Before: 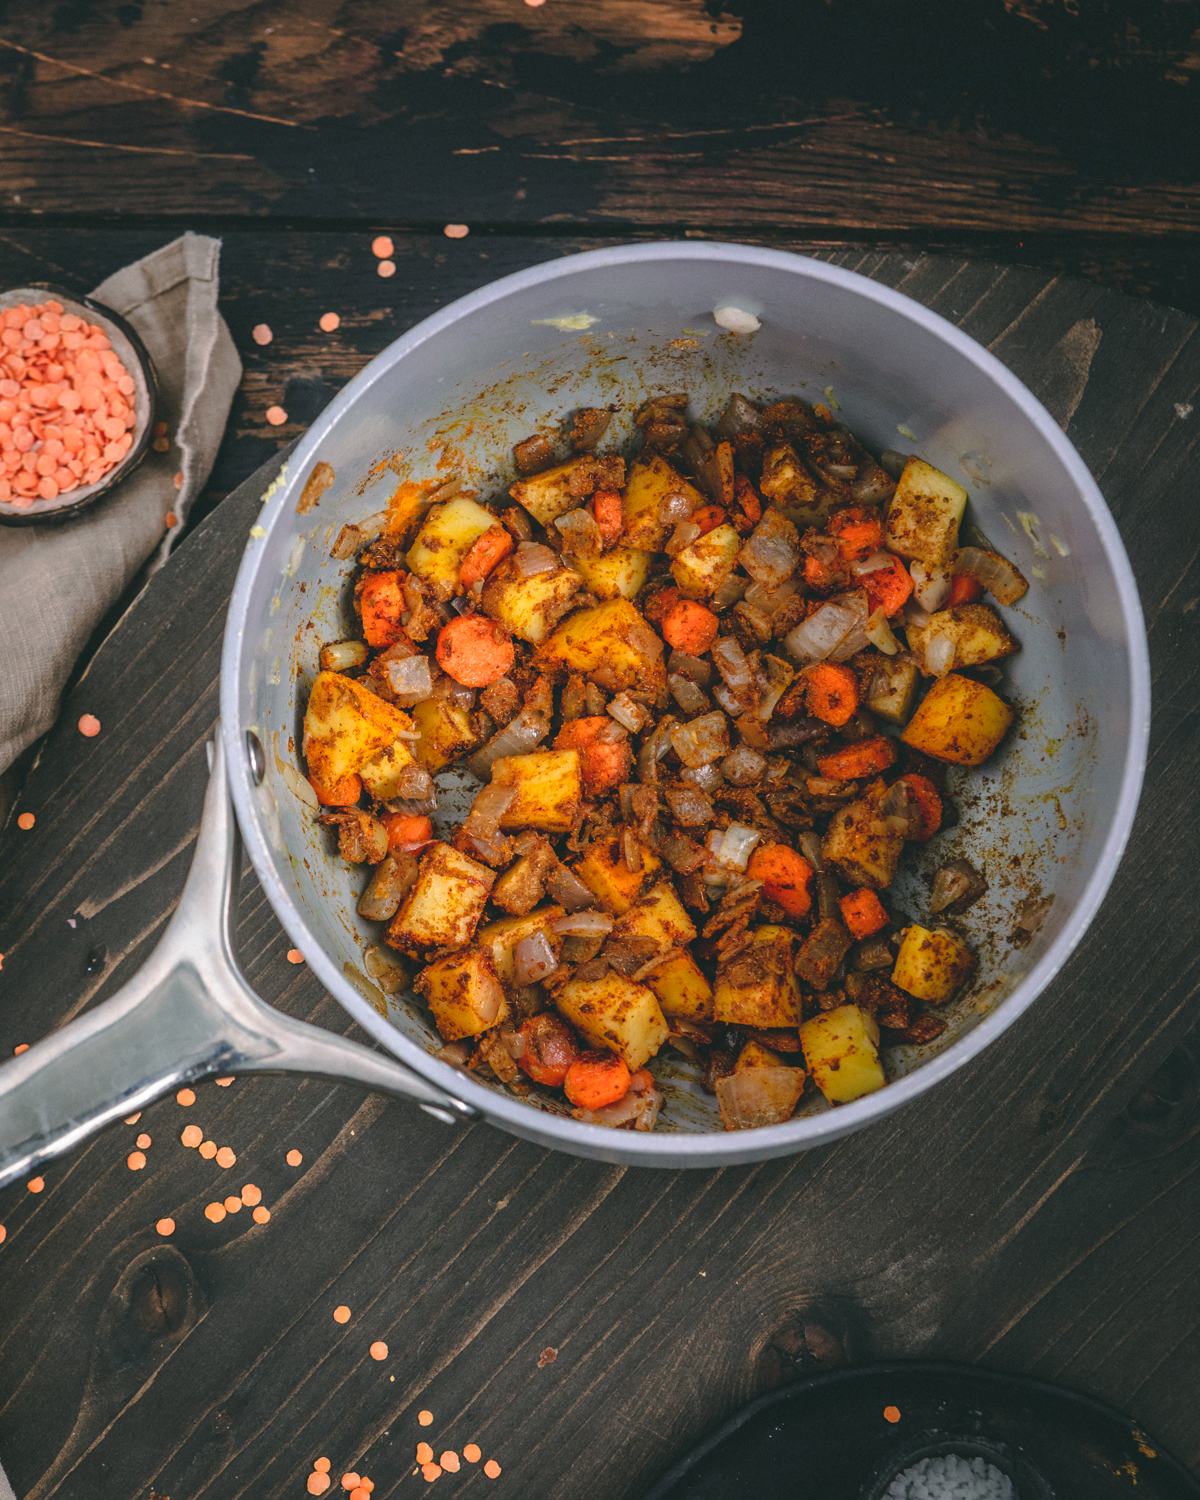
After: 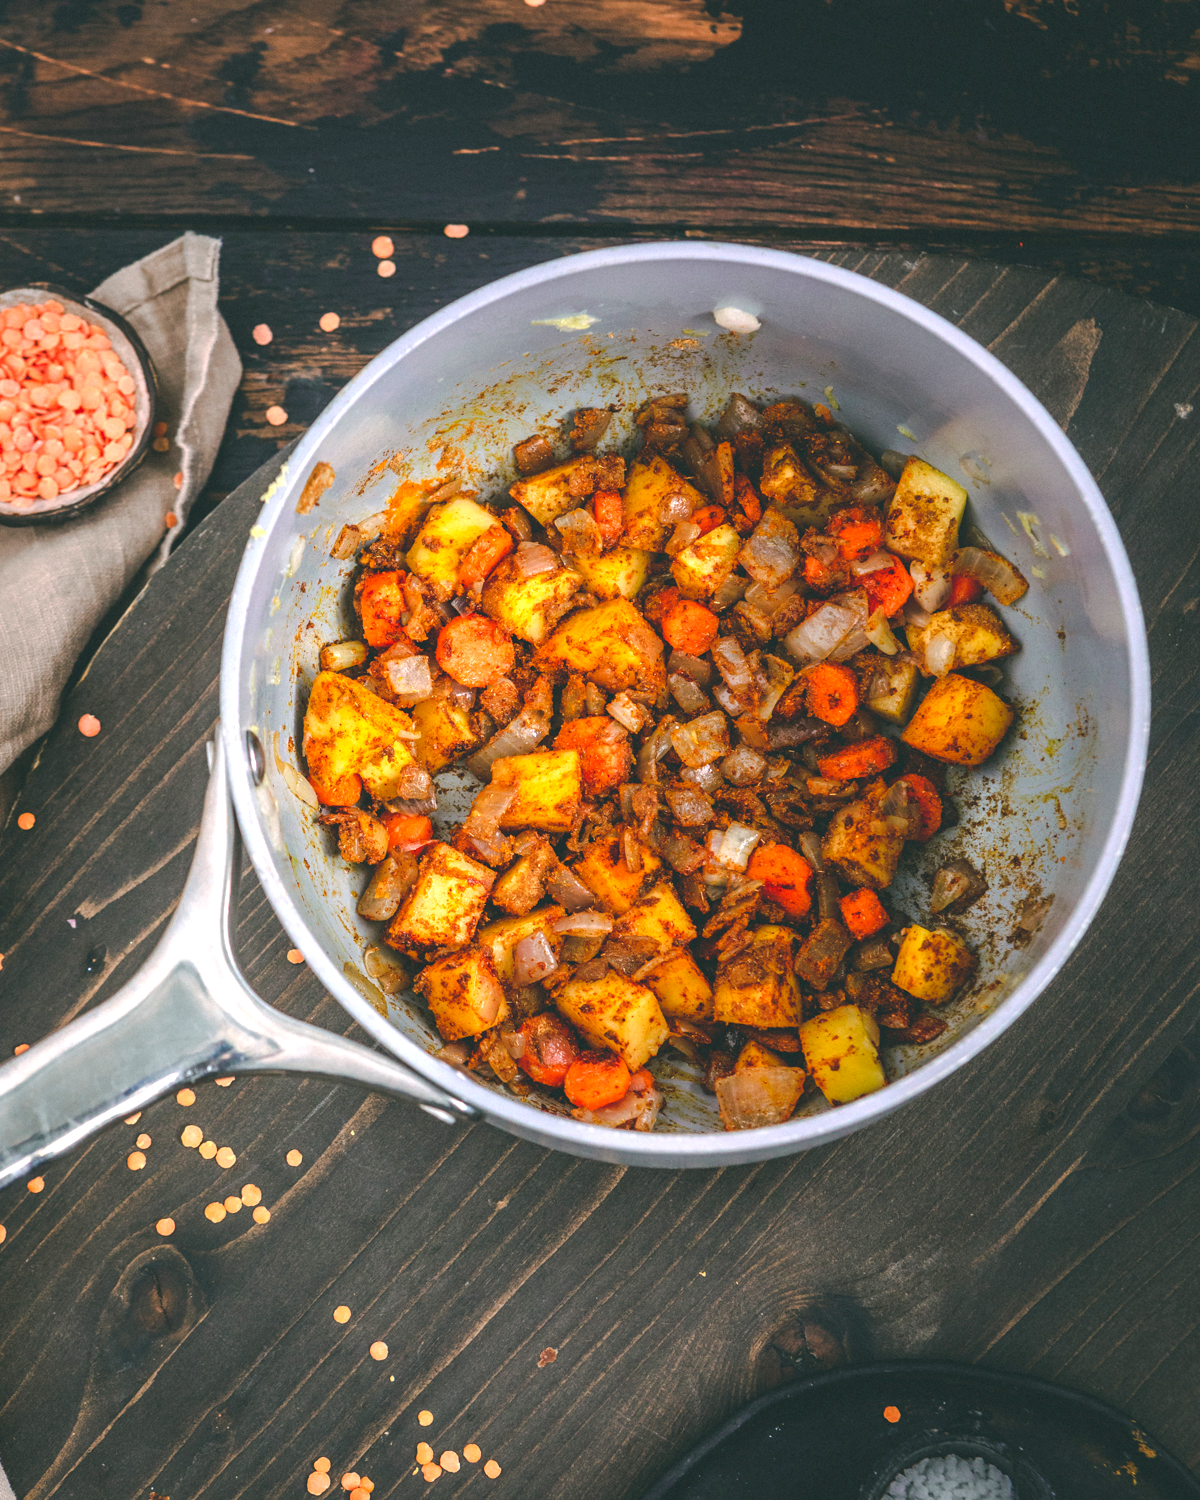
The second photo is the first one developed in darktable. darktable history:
contrast brightness saturation: saturation 0.1
rotate and perspective: crop left 0, crop top 0
exposure: black level correction 0, exposure 0.7 EV, compensate exposure bias true, compensate highlight preservation false
